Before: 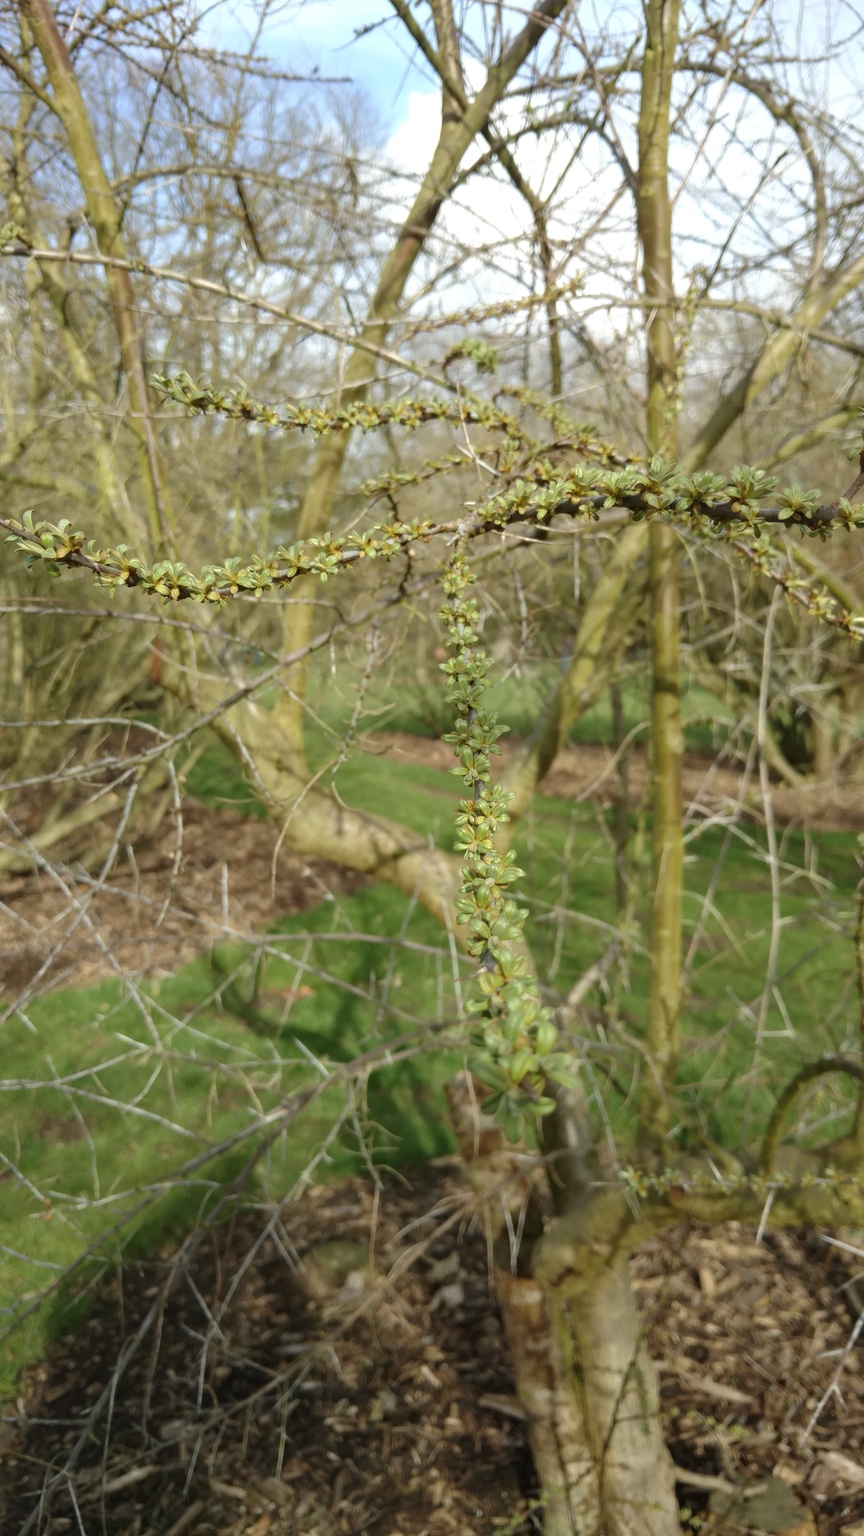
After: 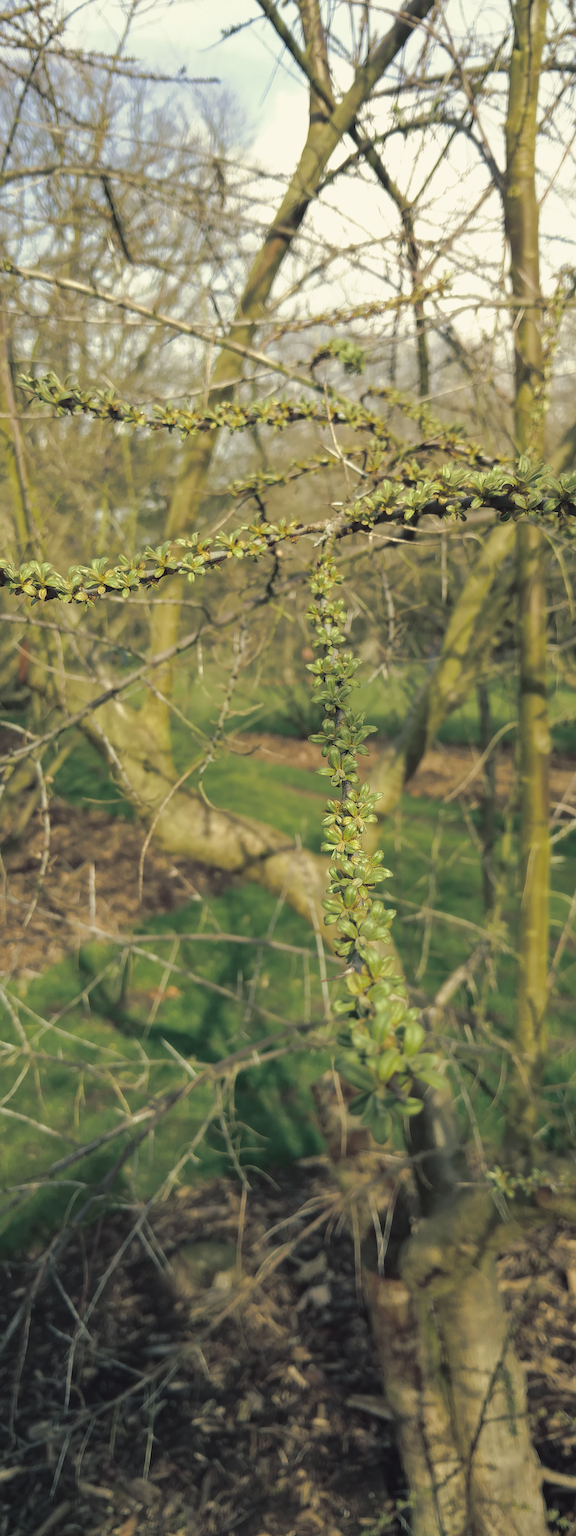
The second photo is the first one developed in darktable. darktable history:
split-toning: shadows › hue 216°, shadows › saturation 1, highlights › hue 57.6°, balance -33.4
crop and rotate: left 15.446%, right 17.836%
sharpen: on, module defaults
color balance: lift [1.005, 1.002, 0.998, 0.998], gamma [1, 1.021, 1.02, 0.979], gain [0.923, 1.066, 1.056, 0.934]
